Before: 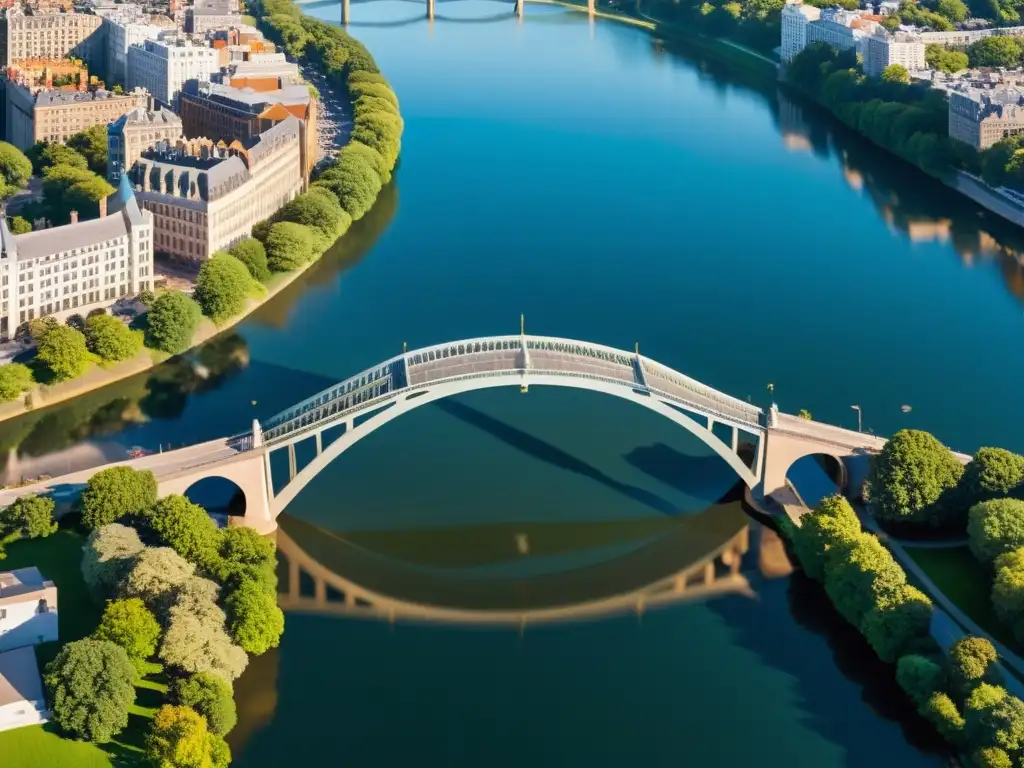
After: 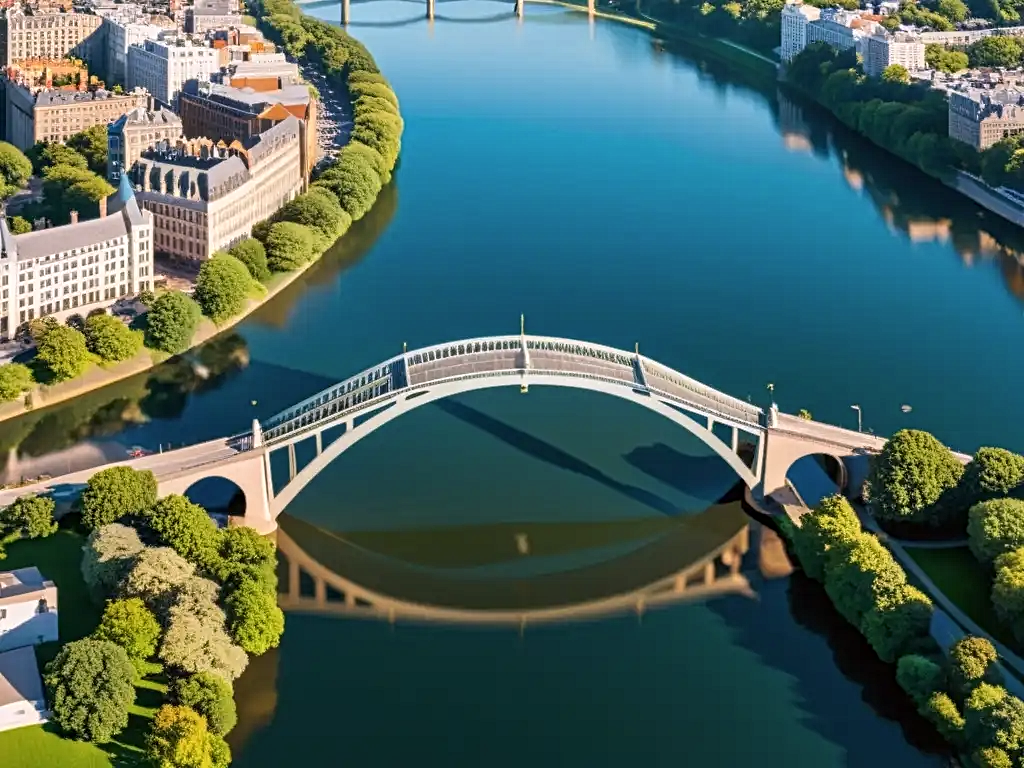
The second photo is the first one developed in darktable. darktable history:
color correction: highlights a* 2.98, highlights b* -1.36, shadows a* -0.069, shadows b* 2.09, saturation 0.983
contrast equalizer: y [[0.5, 0.5, 0.5, 0.539, 0.64, 0.611], [0.5 ×6], [0.5 ×6], [0 ×6], [0 ×6]]
